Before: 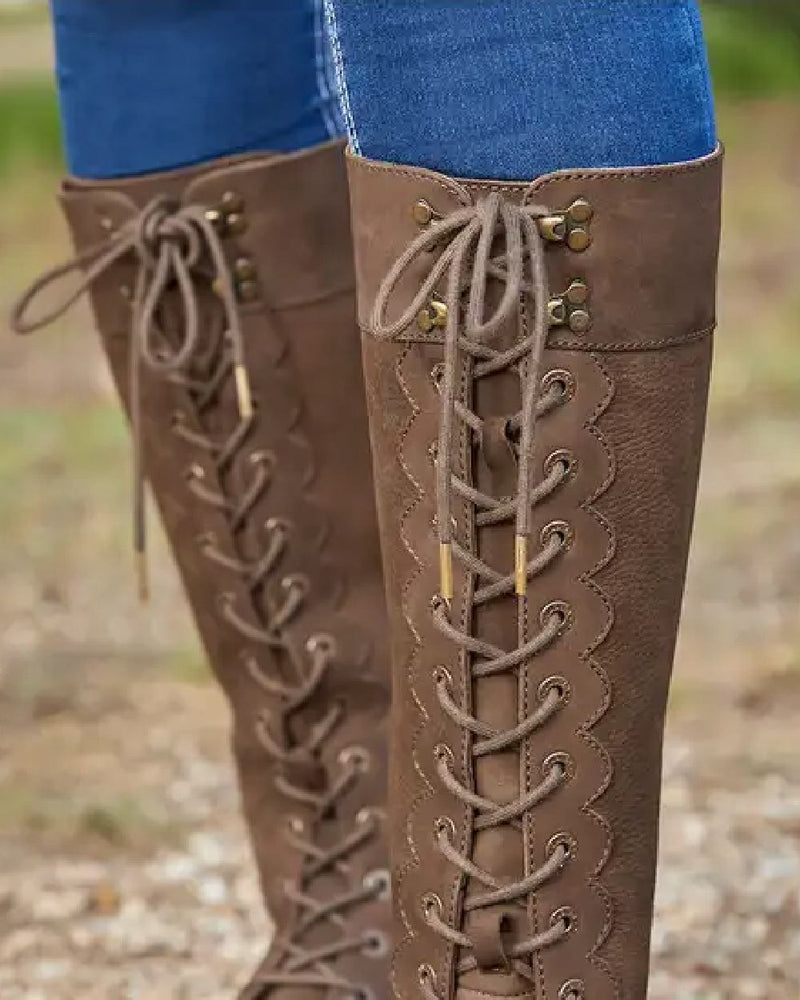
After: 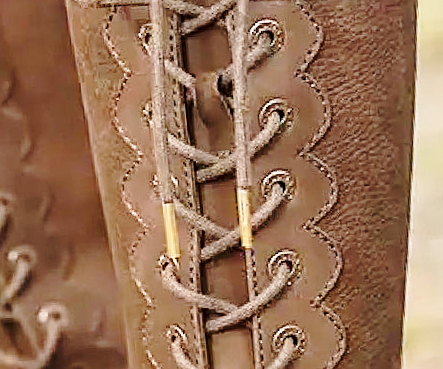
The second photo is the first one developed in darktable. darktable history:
crop: left 36.607%, top 34.735%, right 13.146%, bottom 30.611%
base curve: curves: ch0 [(0, 0) (0.032, 0.037) (0.105, 0.228) (0.435, 0.76) (0.856, 0.983) (1, 1)], preserve colors none
rotate and perspective: rotation -4.98°, automatic cropping off
sharpen: on, module defaults
